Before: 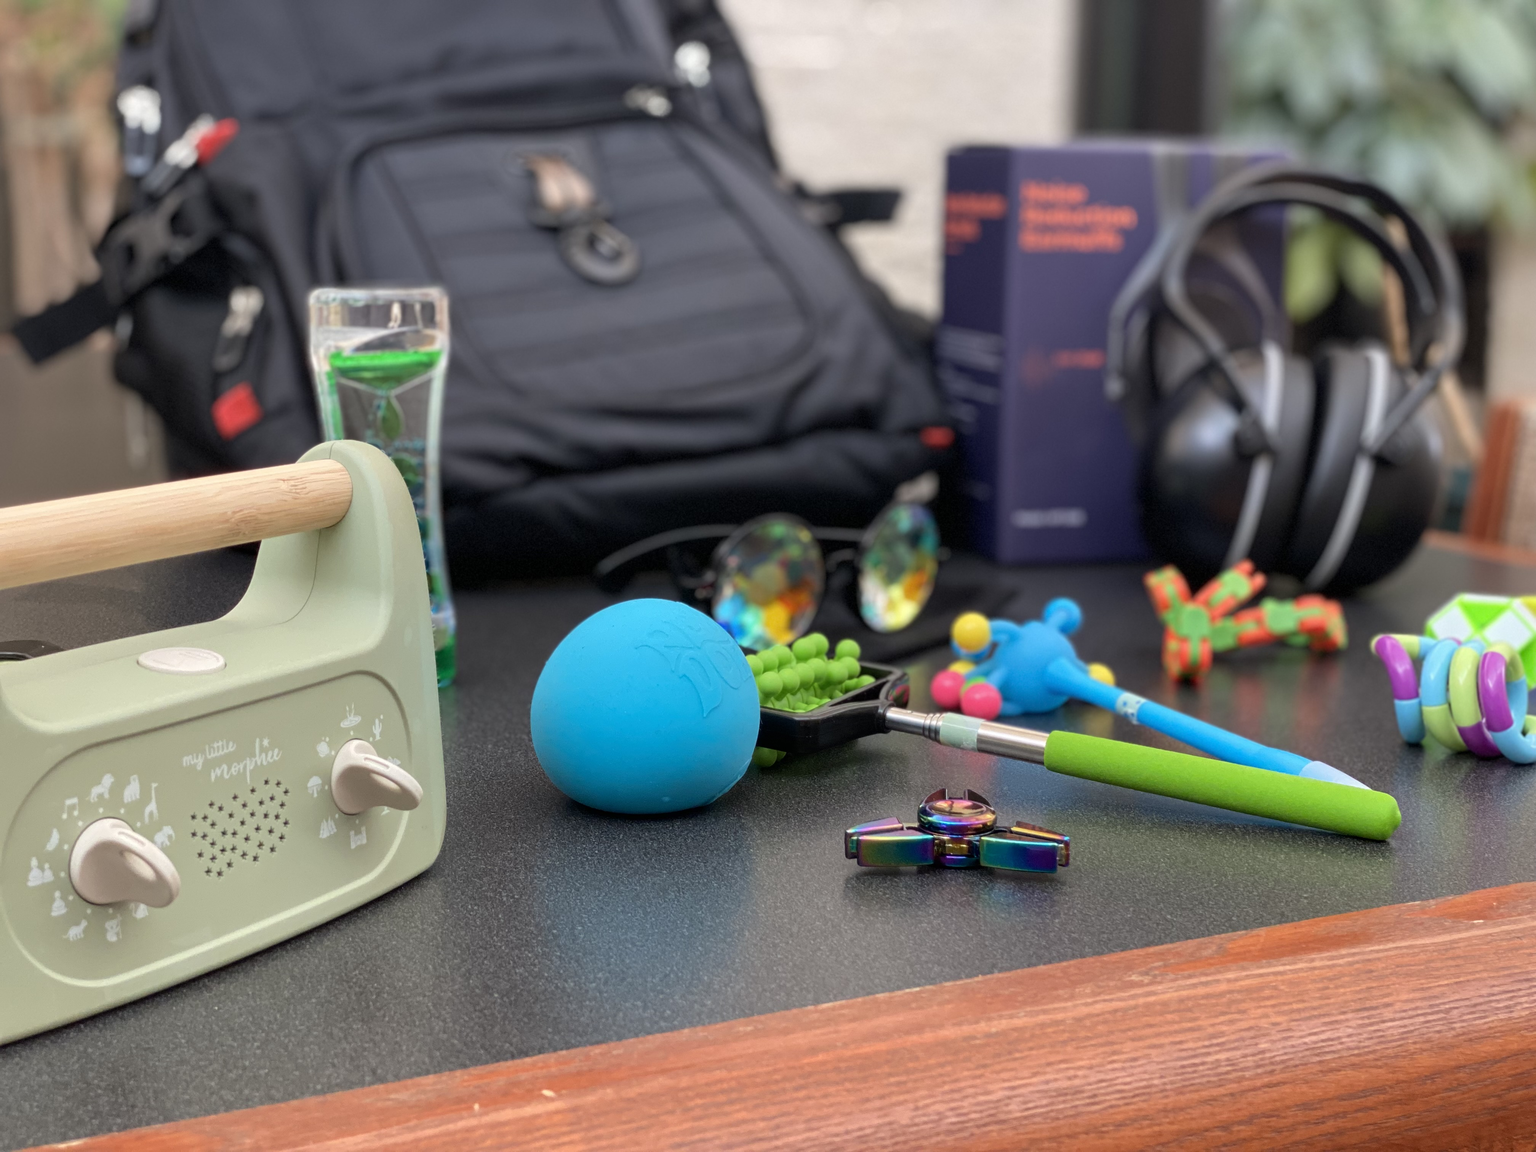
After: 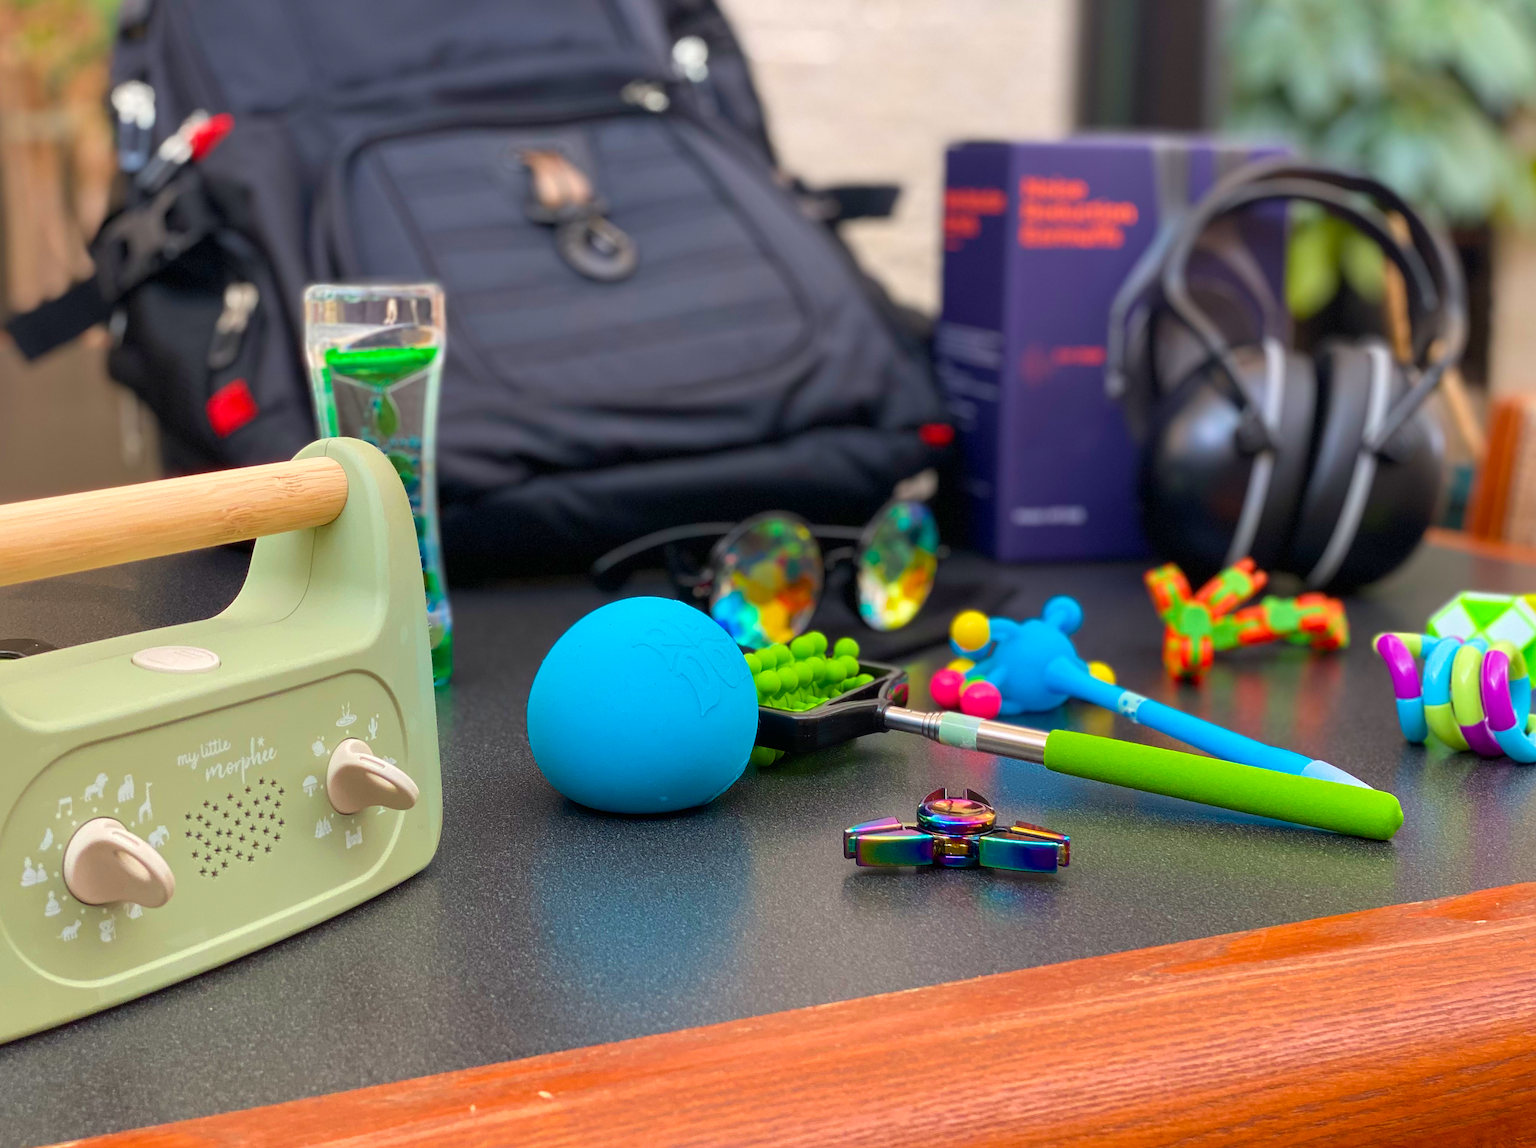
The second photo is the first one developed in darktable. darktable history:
crop: left 0.465%, top 0.52%, right 0.151%, bottom 0.433%
sharpen: on, module defaults
haze removal: strength -0.055, compatibility mode true, adaptive false
velvia: strength 50.53%, mid-tones bias 0.509
